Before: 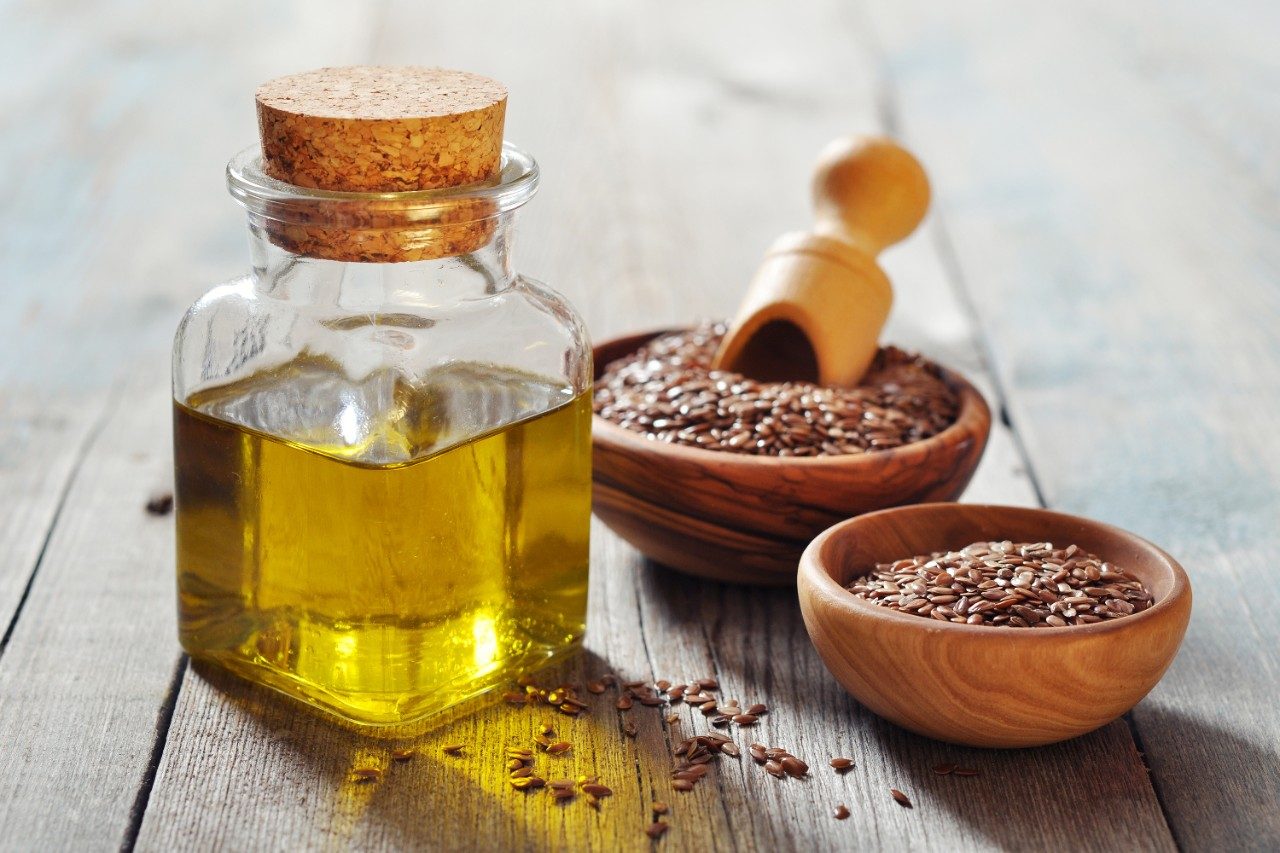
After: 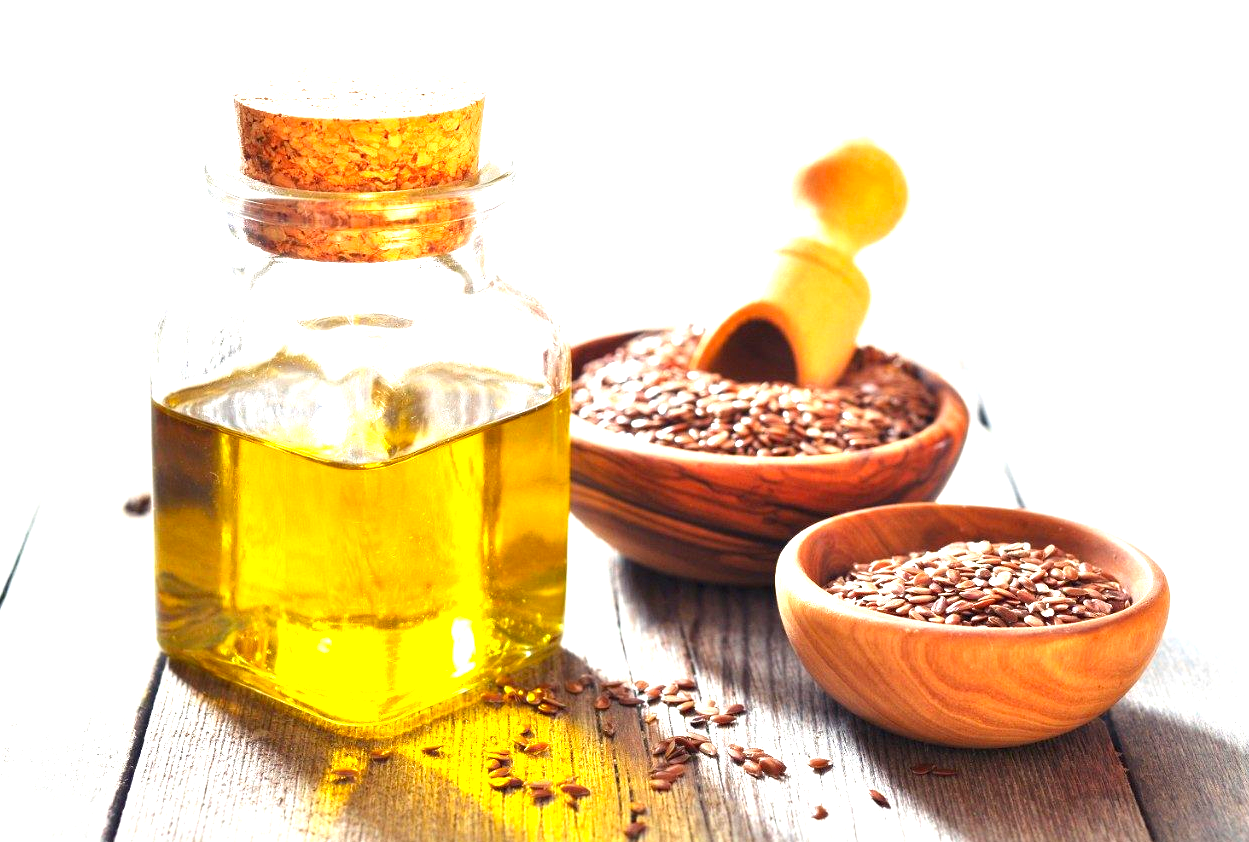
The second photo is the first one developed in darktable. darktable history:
crop and rotate: left 1.774%, right 0.633%, bottom 1.28%
exposure: exposure 1.5 EV, compensate highlight preservation false
contrast brightness saturation: contrast 0.04, saturation 0.16
